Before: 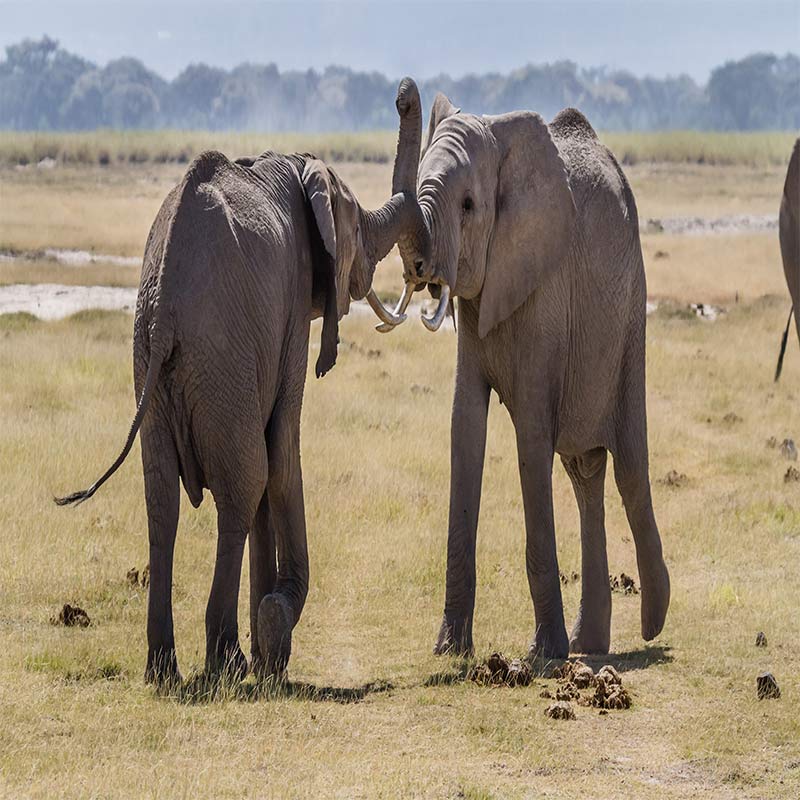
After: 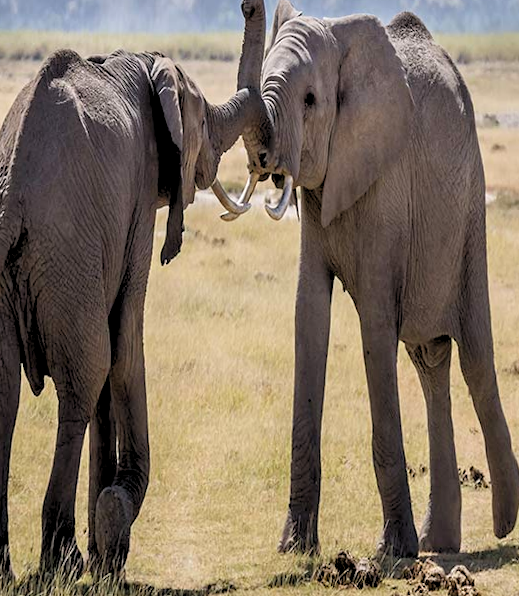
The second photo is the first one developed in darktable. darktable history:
rgb levels: levels [[0.013, 0.434, 0.89], [0, 0.5, 1], [0, 0.5, 1]]
rotate and perspective: rotation 0.215°, lens shift (vertical) -0.139, crop left 0.069, crop right 0.939, crop top 0.002, crop bottom 0.996
crop and rotate: left 17.046%, top 10.659%, right 12.989%, bottom 14.553%
